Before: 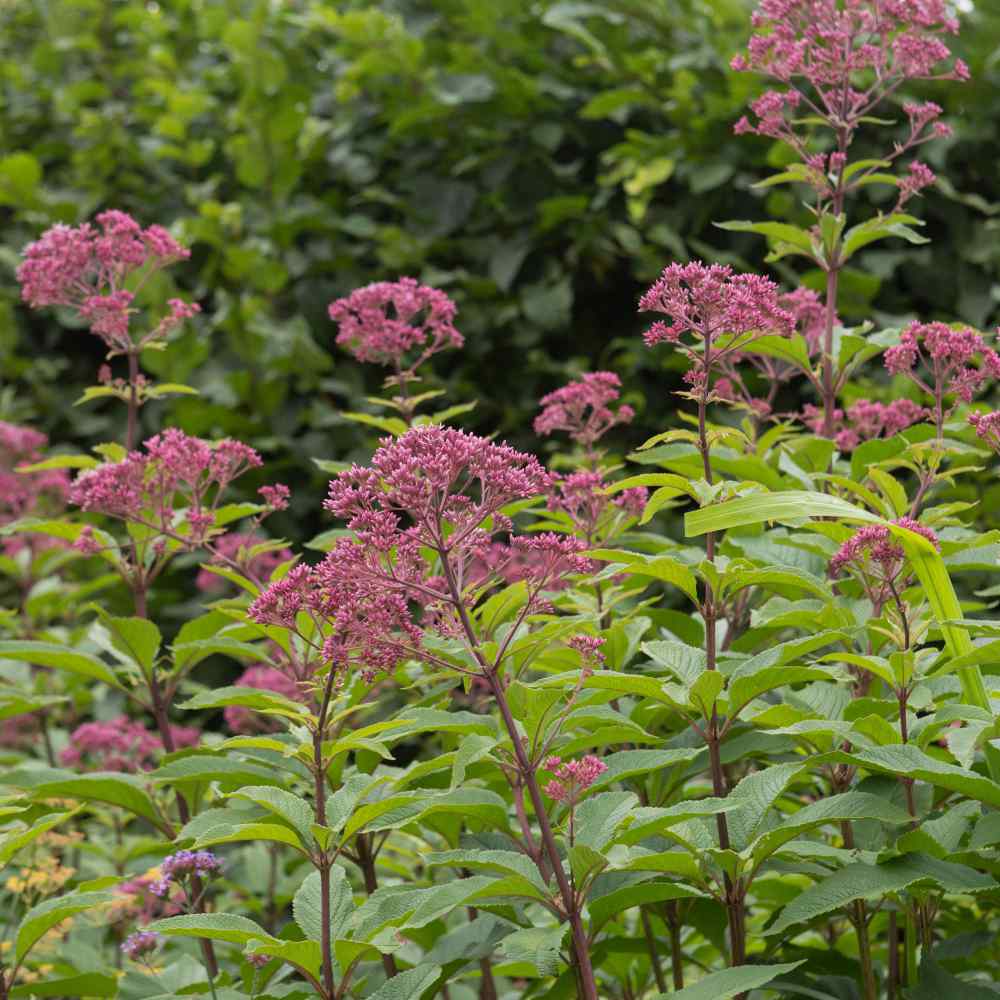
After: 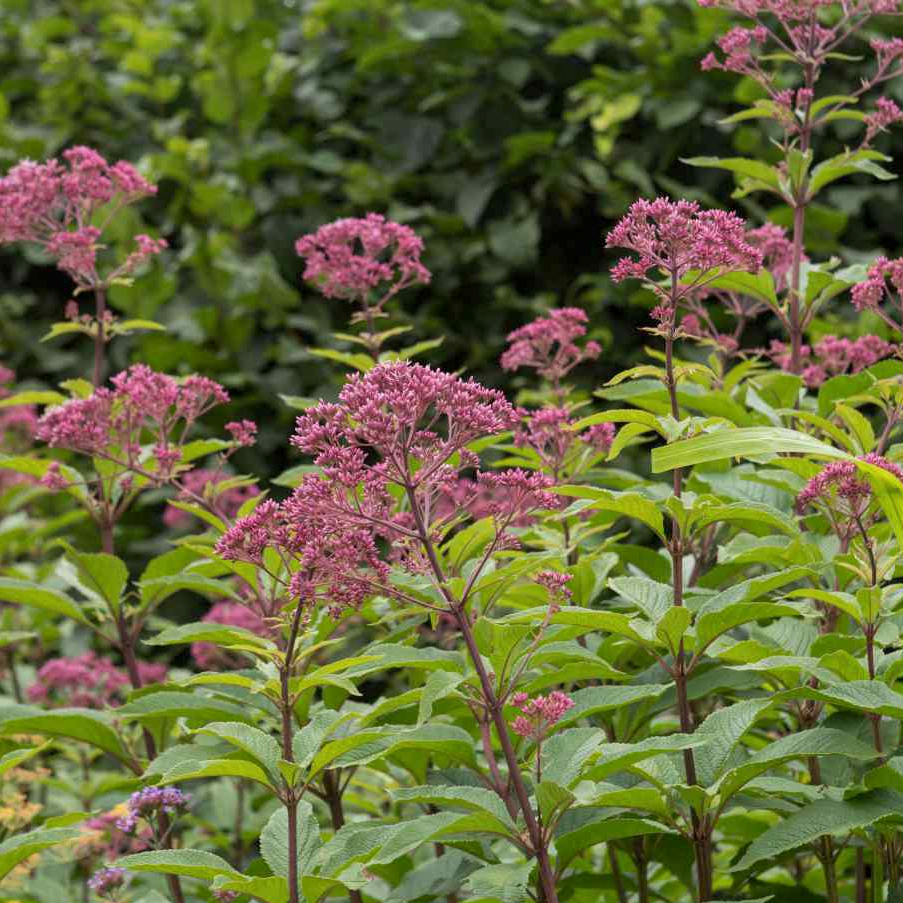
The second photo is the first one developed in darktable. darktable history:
crop: left 3.305%, top 6.436%, right 6.389%, bottom 3.258%
local contrast: highlights 100%, shadows 100%, detail 120%, midtone range 0.2
